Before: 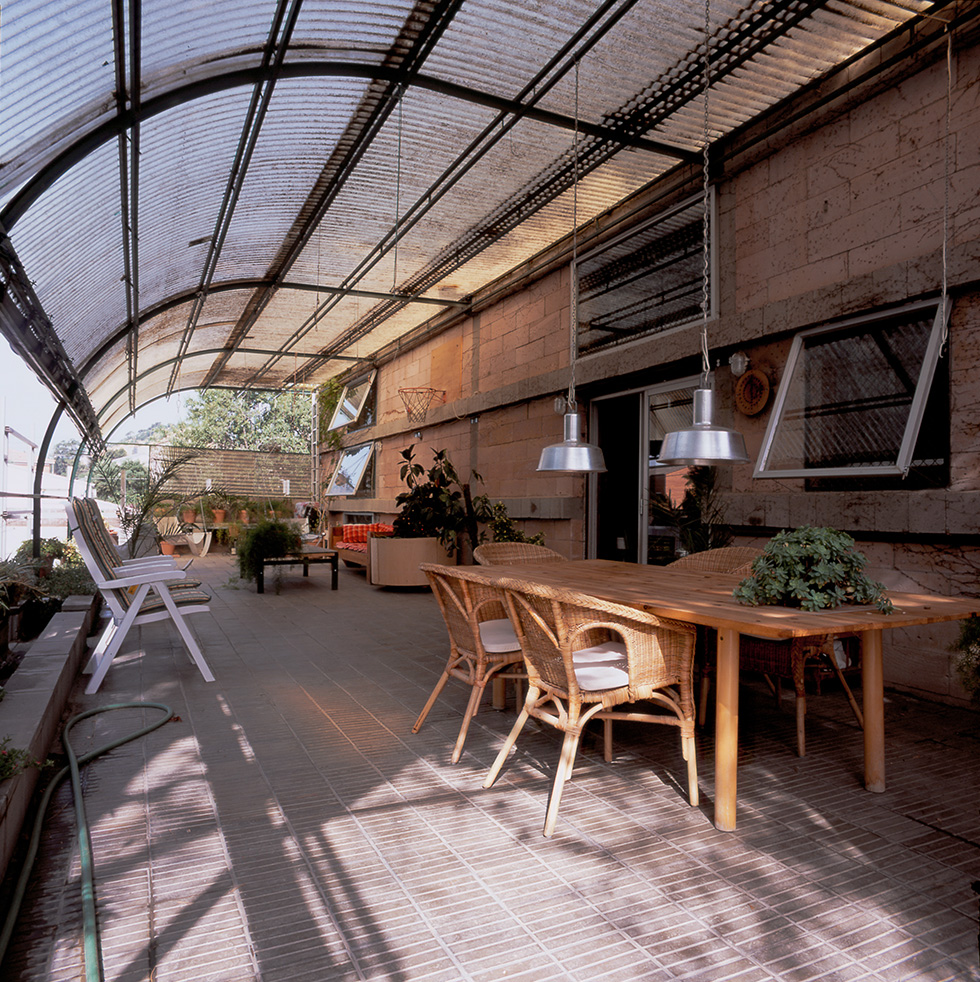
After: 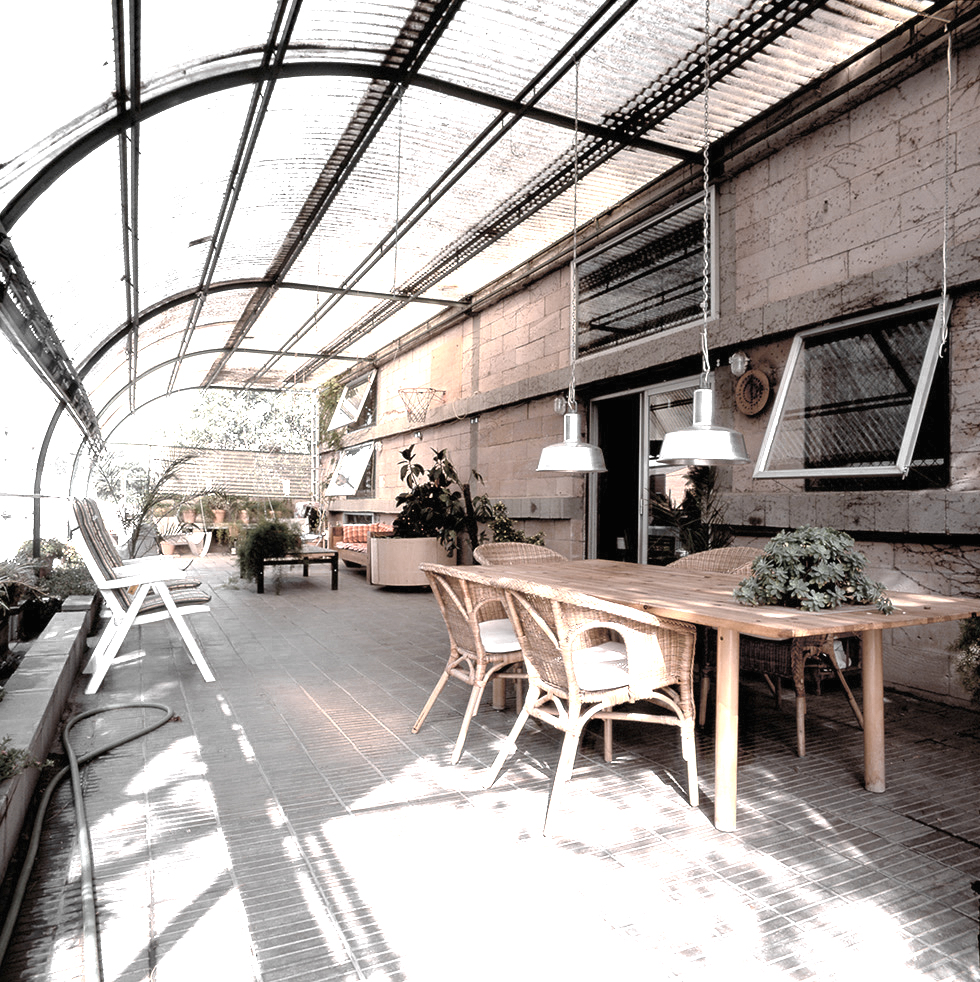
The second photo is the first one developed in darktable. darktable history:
color zones: curves: ch0 [(0, 0.613) (0.01, 0.613) (0.245, 0.448) (0.498, 0.529) (0.642, 0.665) (0.879, 0.777) (0.99, 0.613)]; ch1 [(0, 0.035) (0.121, 0.189) (0.259, 0.197) (0.415, 0.061) (0.589, 0.022) (0.732, 0.022) (0.857, 0.026) (0.991, 0.053)]
exposure: black level correction 0, exposure 1.9 EV, compensate highlight preservation false
